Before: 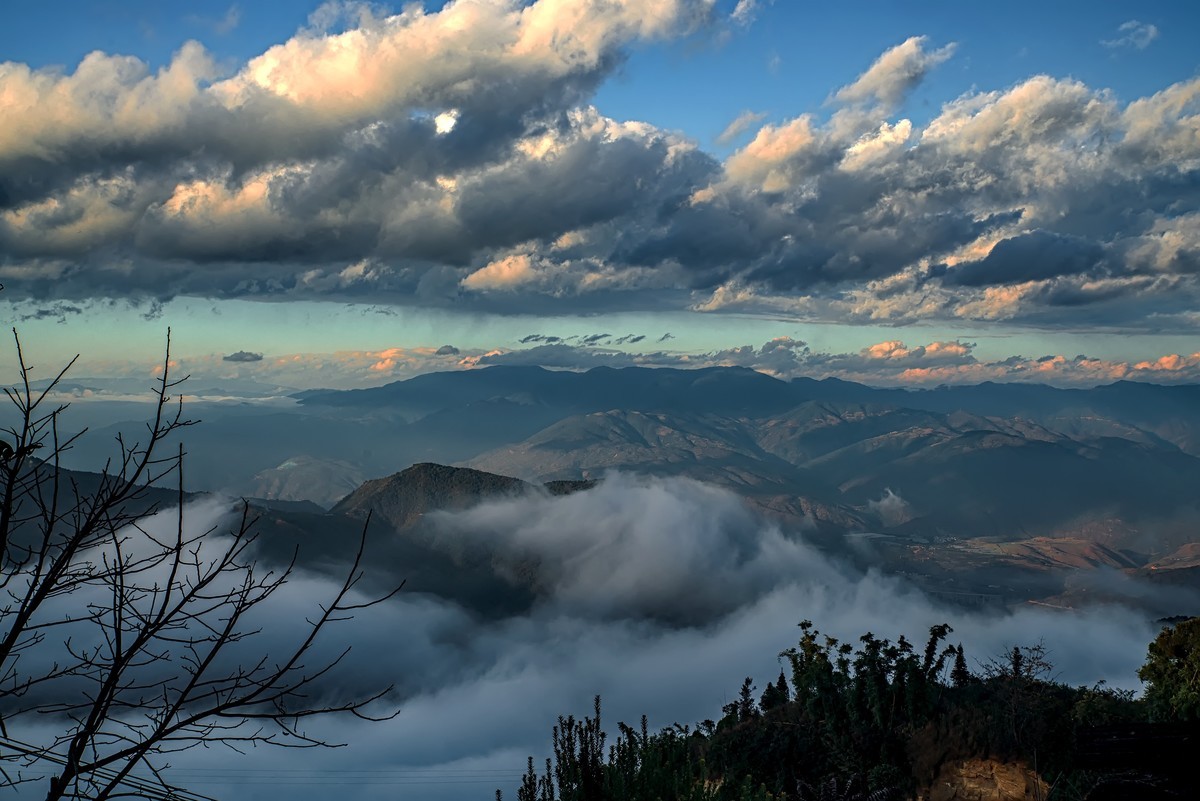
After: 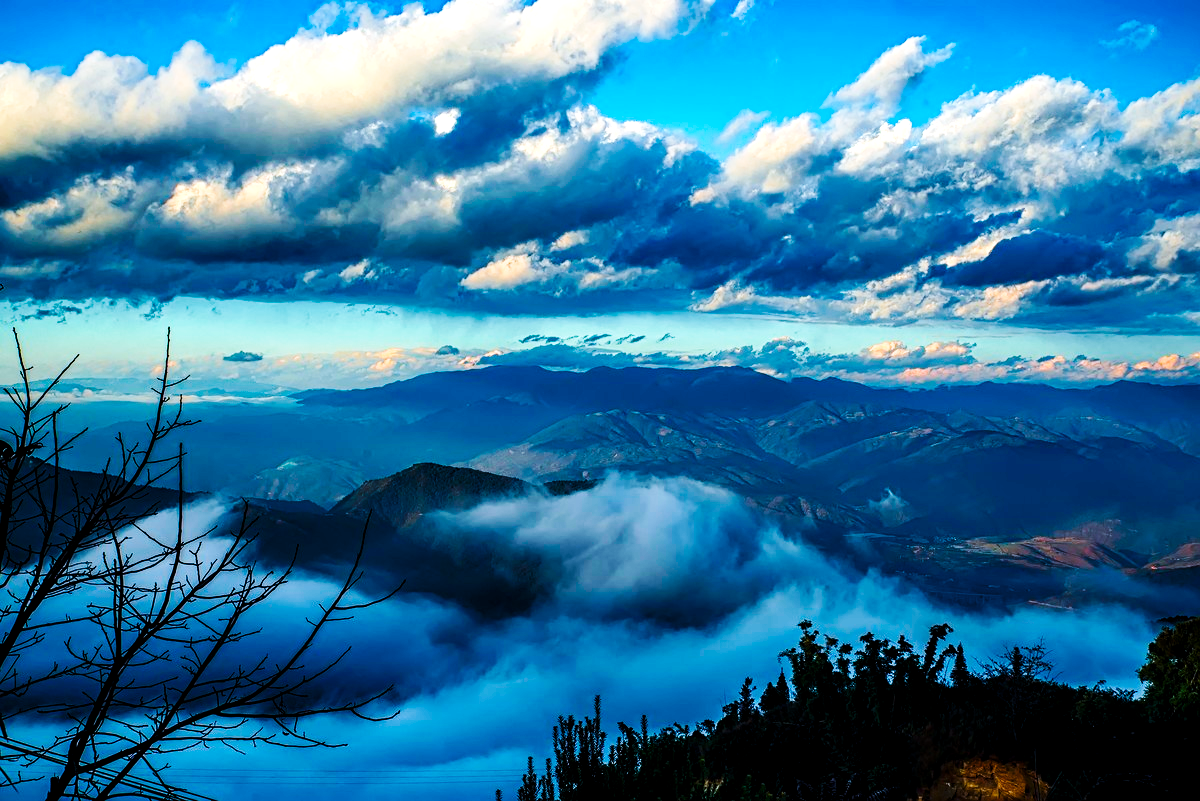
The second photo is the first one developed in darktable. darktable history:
rotate and perspective: automatic cropping off
color balance rgb: global offset › luminance -0.37%, perceptual saturation grading › highlights -17.77%, perceptual saturation grading › mid-tones 33.1%, perceptual saturation grading › shadows 50.52%, perceptual brilliance grading › highlights 20%, perceptual brilliance grading › mid-tones 20%, perceptual brilliance grading › shadows -20%, global vibrance 50%
color calibration: illuminant custom, x 0.368, y 0.373, temperature 4330.32 K
base curve: curves: ch0 [(0, 0) (0.032, 0.025) (0.121, 0.166) (0.206, 0.329) (0.605, 0.79) (1, 1)], preserve colors none
